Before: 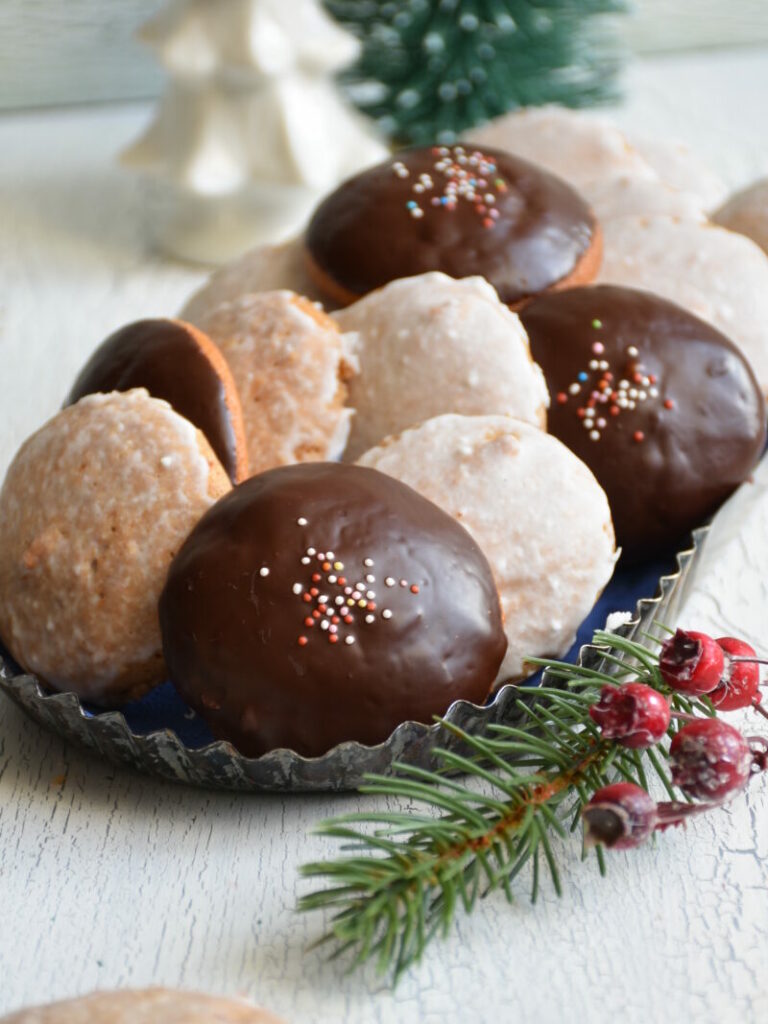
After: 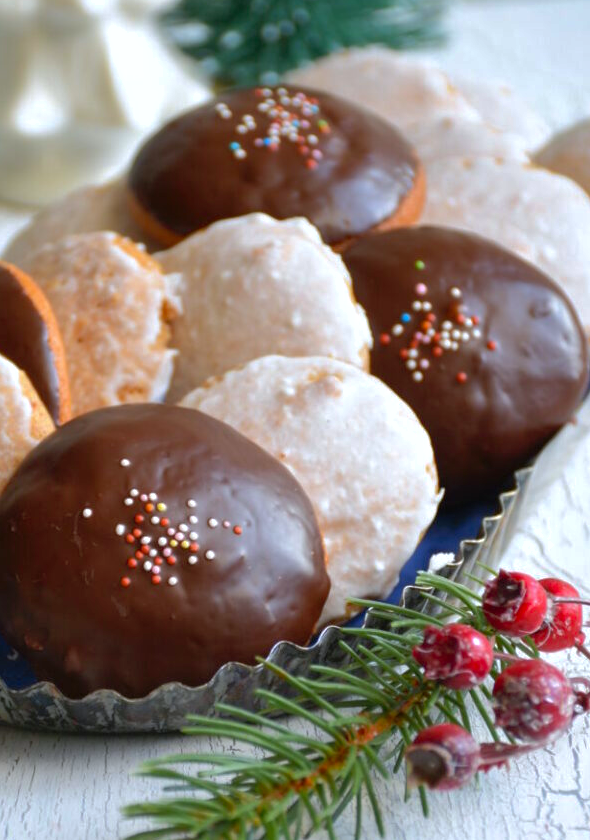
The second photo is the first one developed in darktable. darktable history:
shadows and highlights: on, module defaults
white balance: red 0.974, blue 1.044
color balance: contrast 6.48%, output saturation 113.3%
crop: left 23.095%, top 5.827%, bottom 11.854%
